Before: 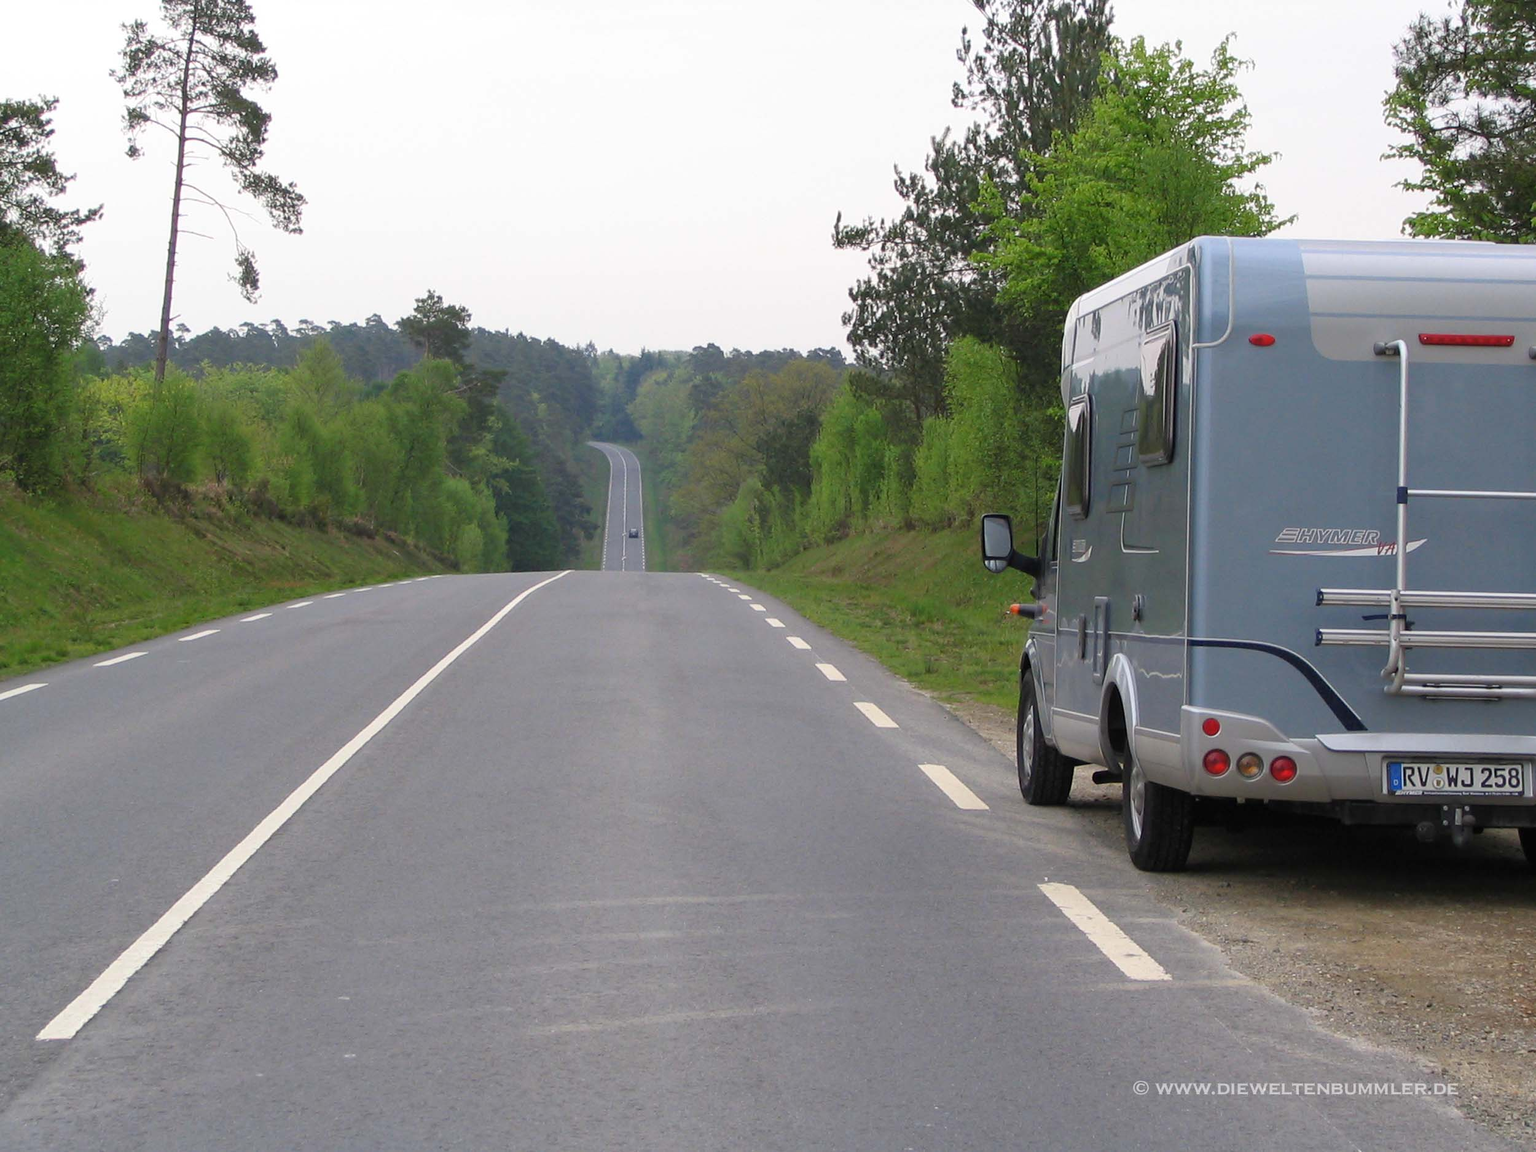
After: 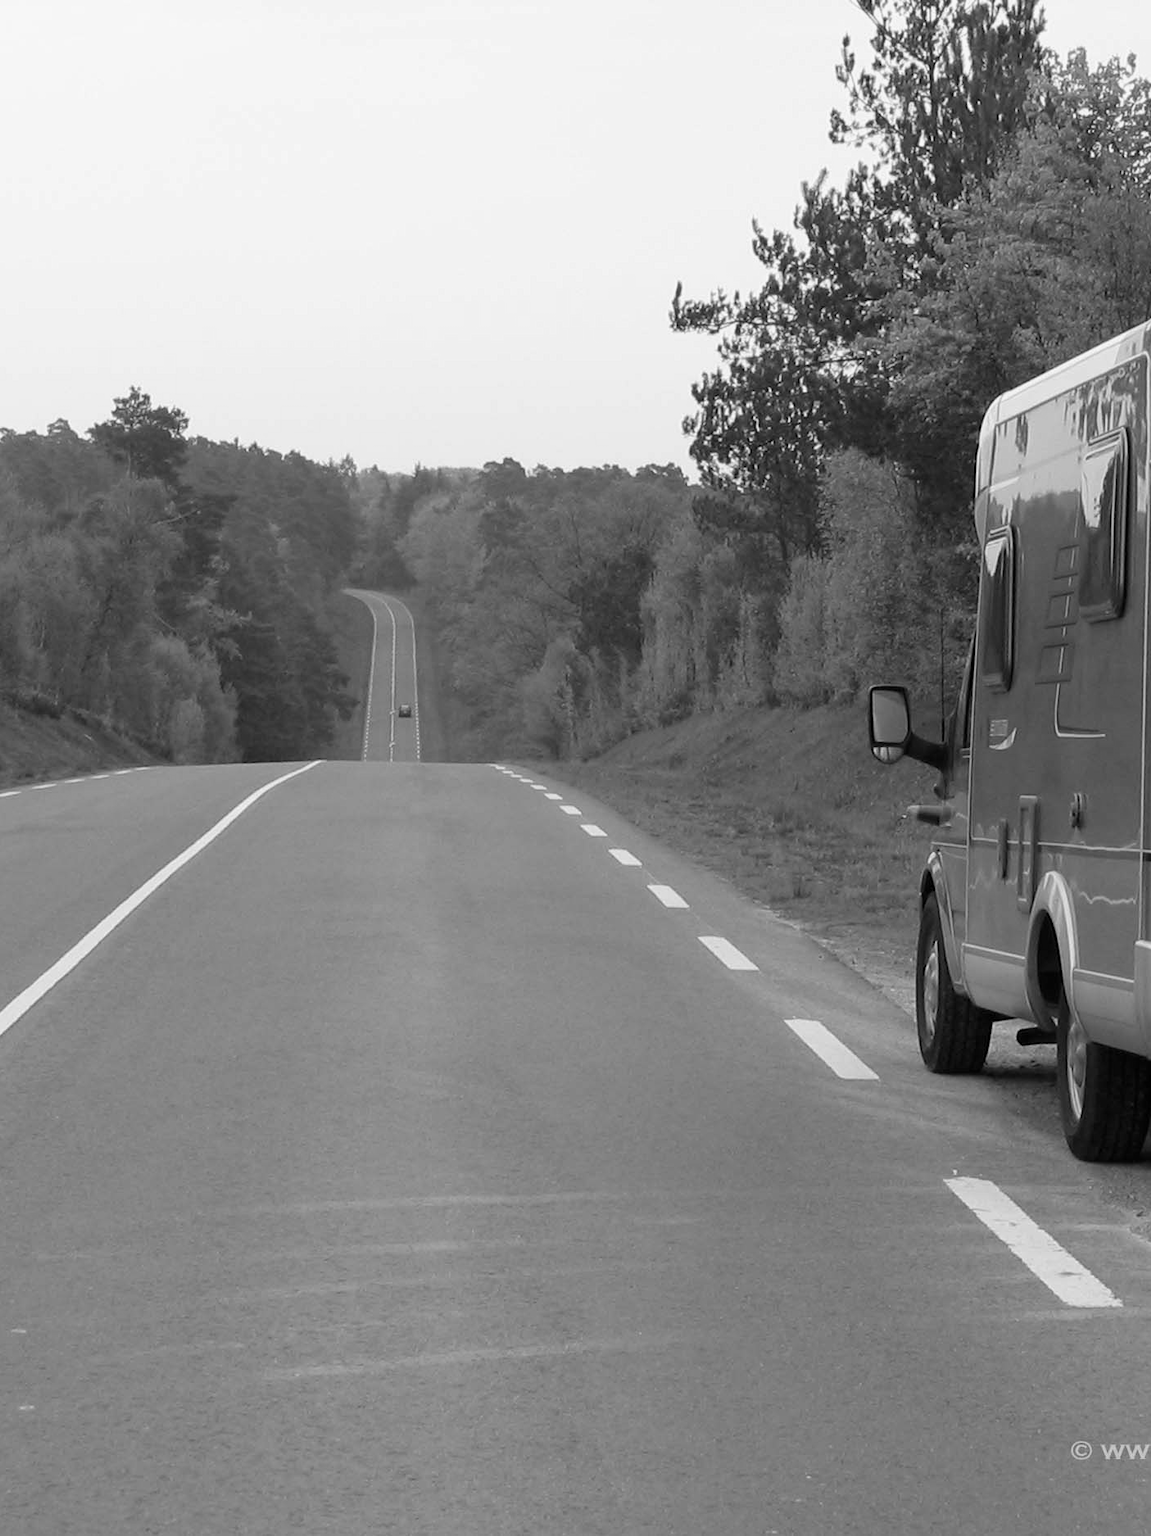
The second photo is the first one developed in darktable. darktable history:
crop: left 21.496%, right 22.254%
exposure: black level correction 0.002, exposure -0.1 EV, compensate highlight preservation false
monochrome: on, module defaults
